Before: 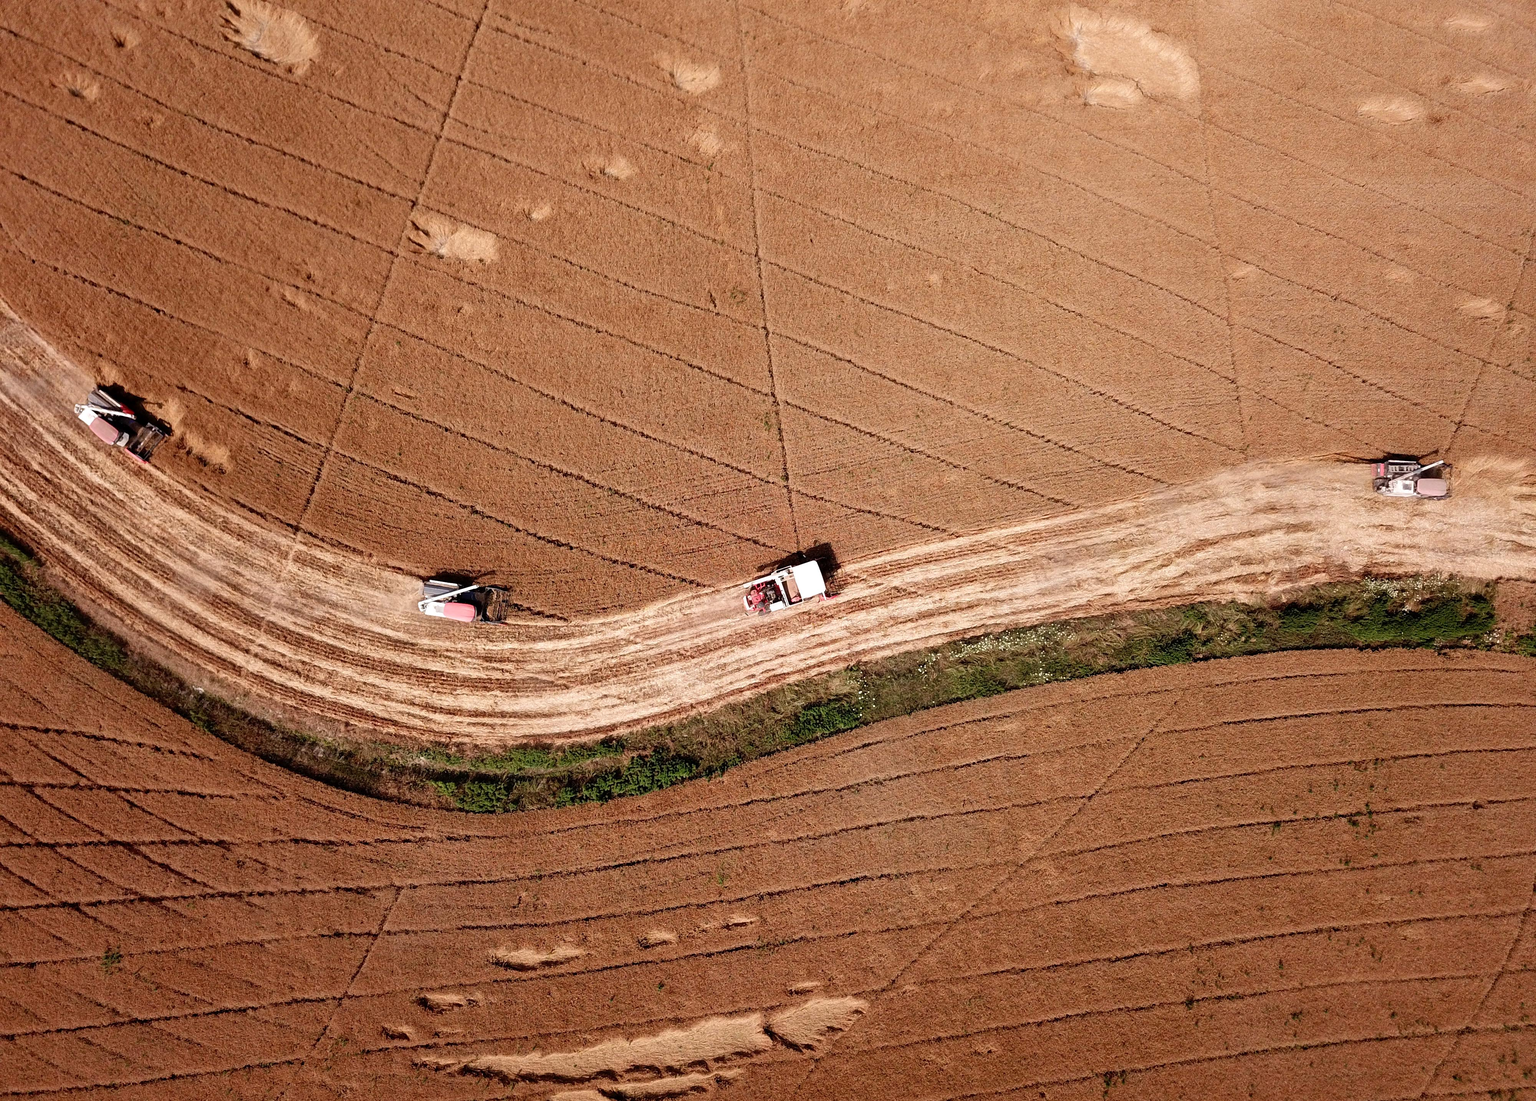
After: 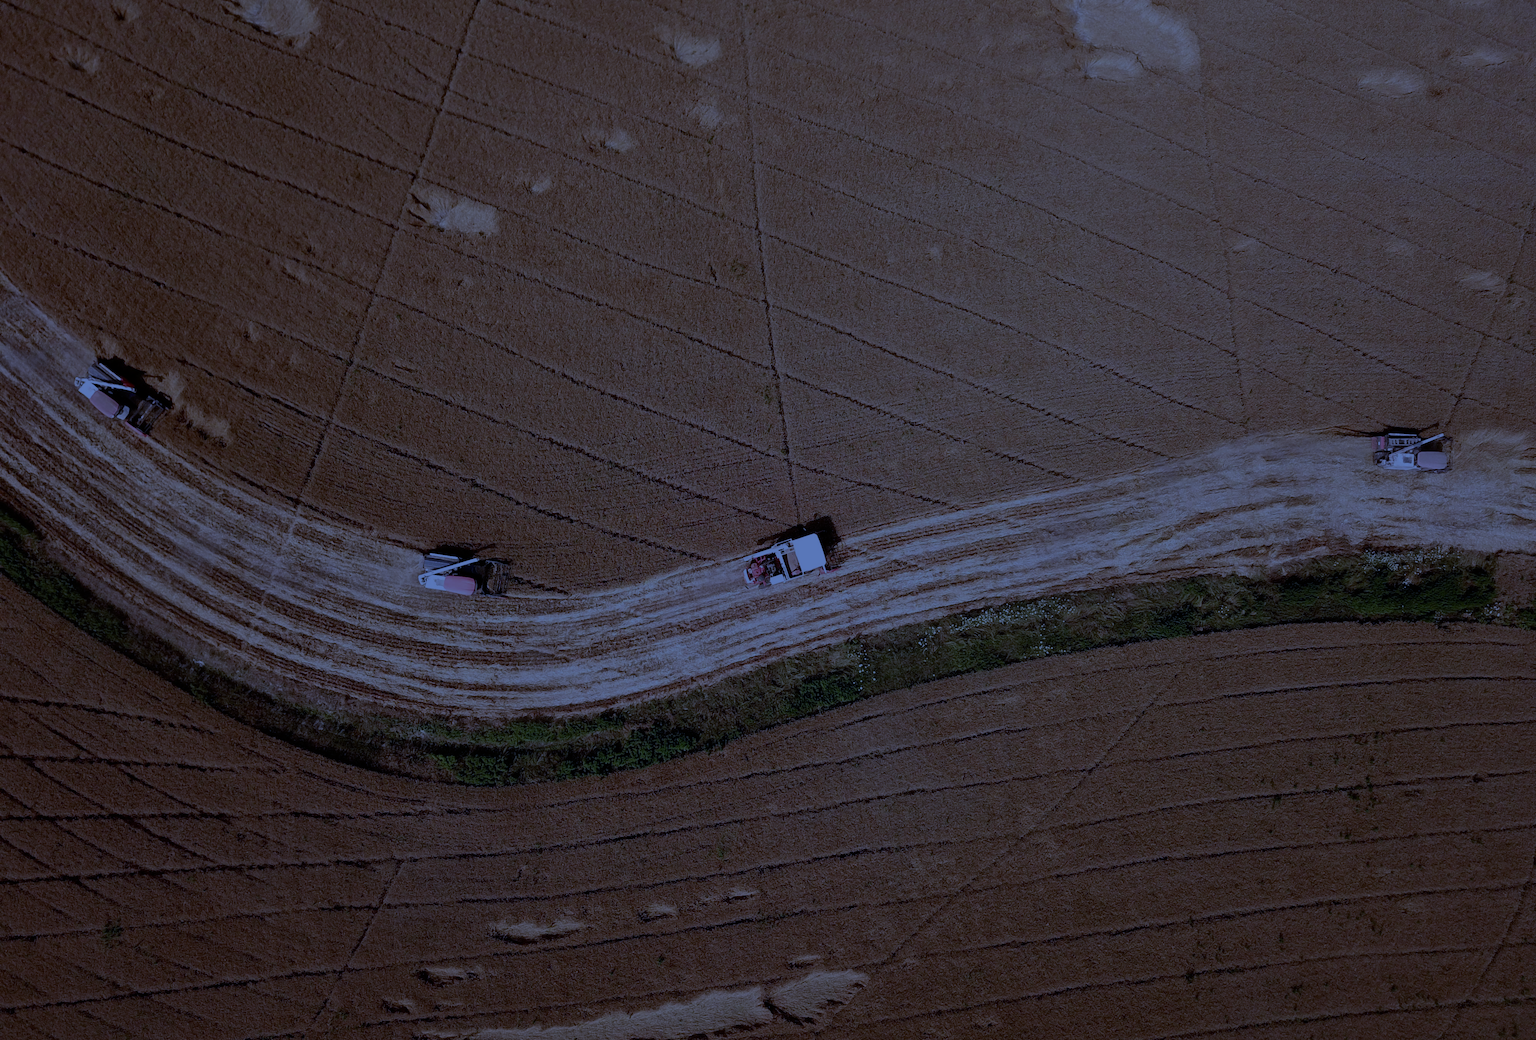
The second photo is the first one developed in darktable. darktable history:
crop and rotate: top 2.479%, bottom 3.018%
exposure: exposure -2.446 EV, compensate highlight preservation false
white balance: red 0.766, blue 1.537
